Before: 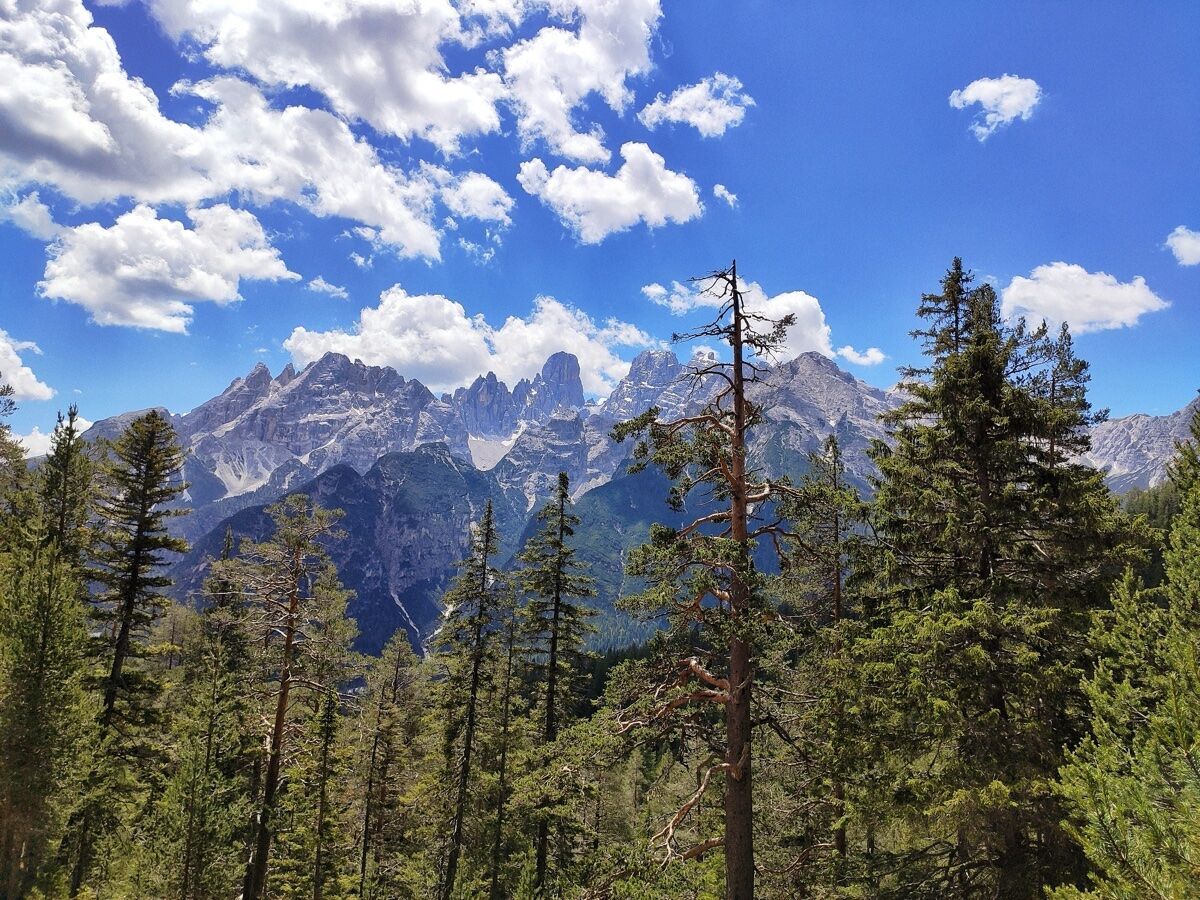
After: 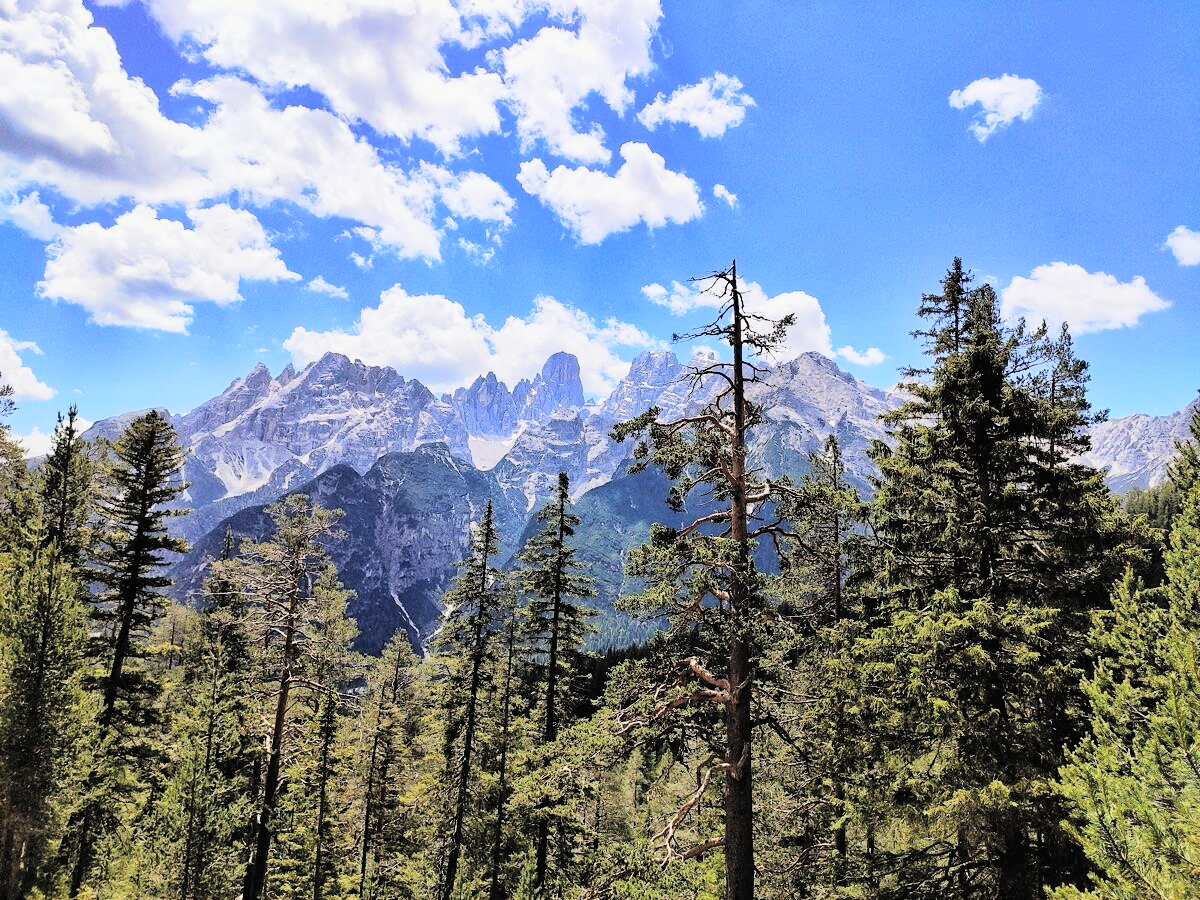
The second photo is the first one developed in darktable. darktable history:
filmic rgb: black relative exposure -5 EV, white relative exposure 3.5 EV, hardness 3.19, contrast 1.4, highlights saturation mix -30%
exposure: exposure 0.207 EV, compensate highlight preservation false
contrast brightness saturation: contrast 0.1, brightness 0.3, saturation 0.14
haze removal: compatibility mode true, adaptive false
